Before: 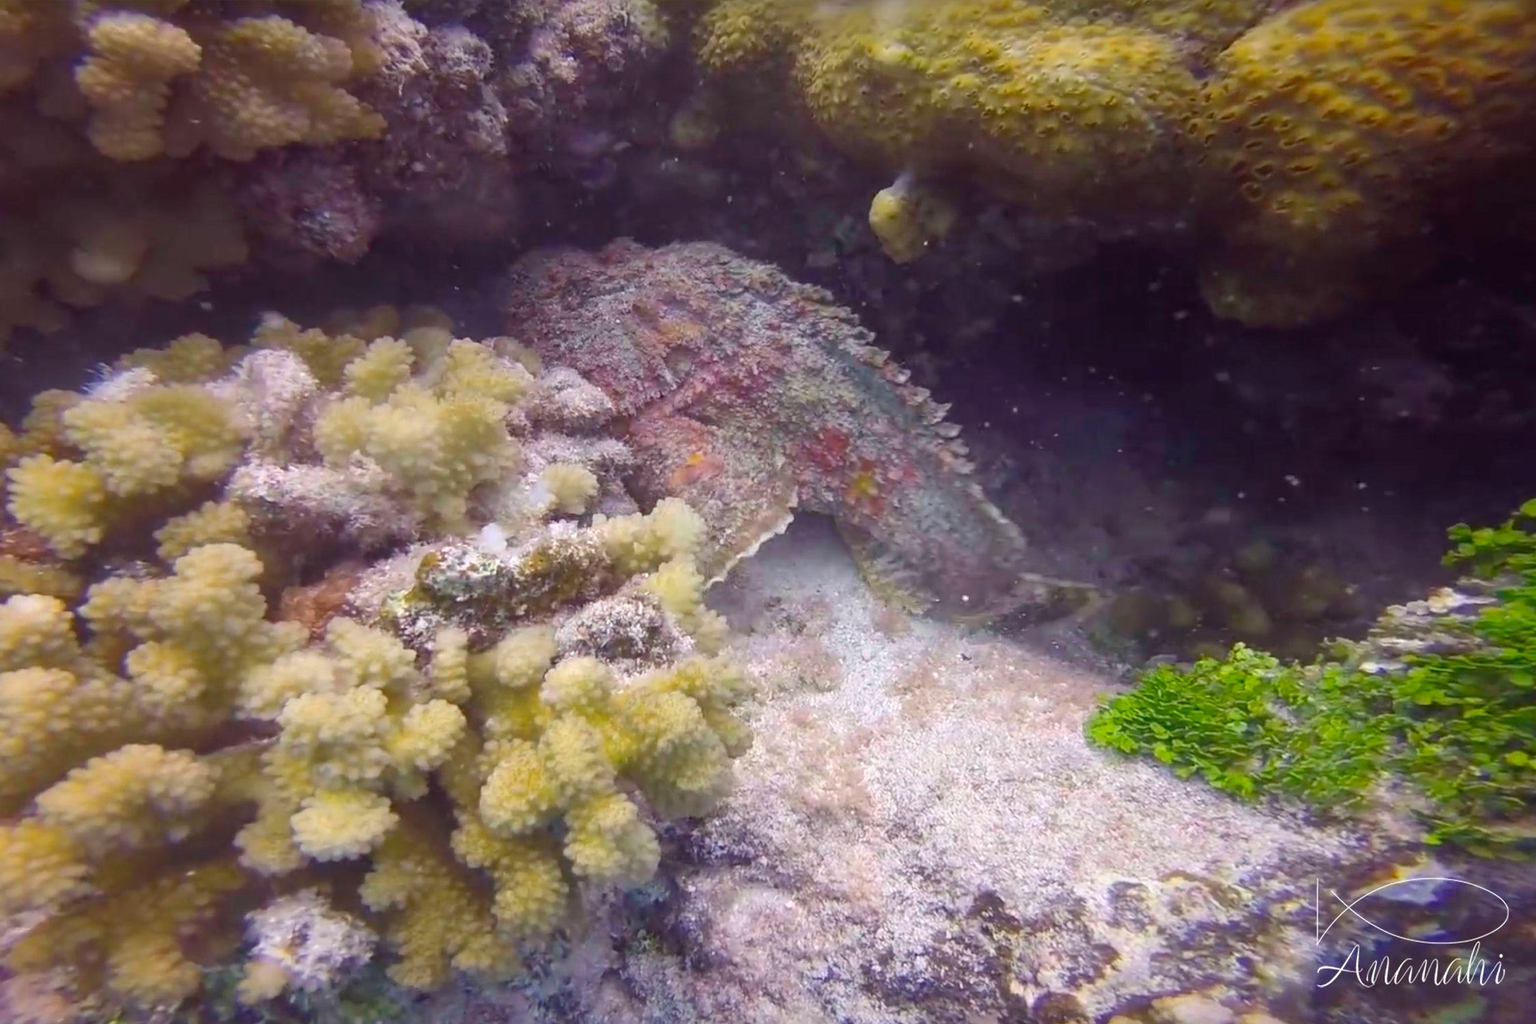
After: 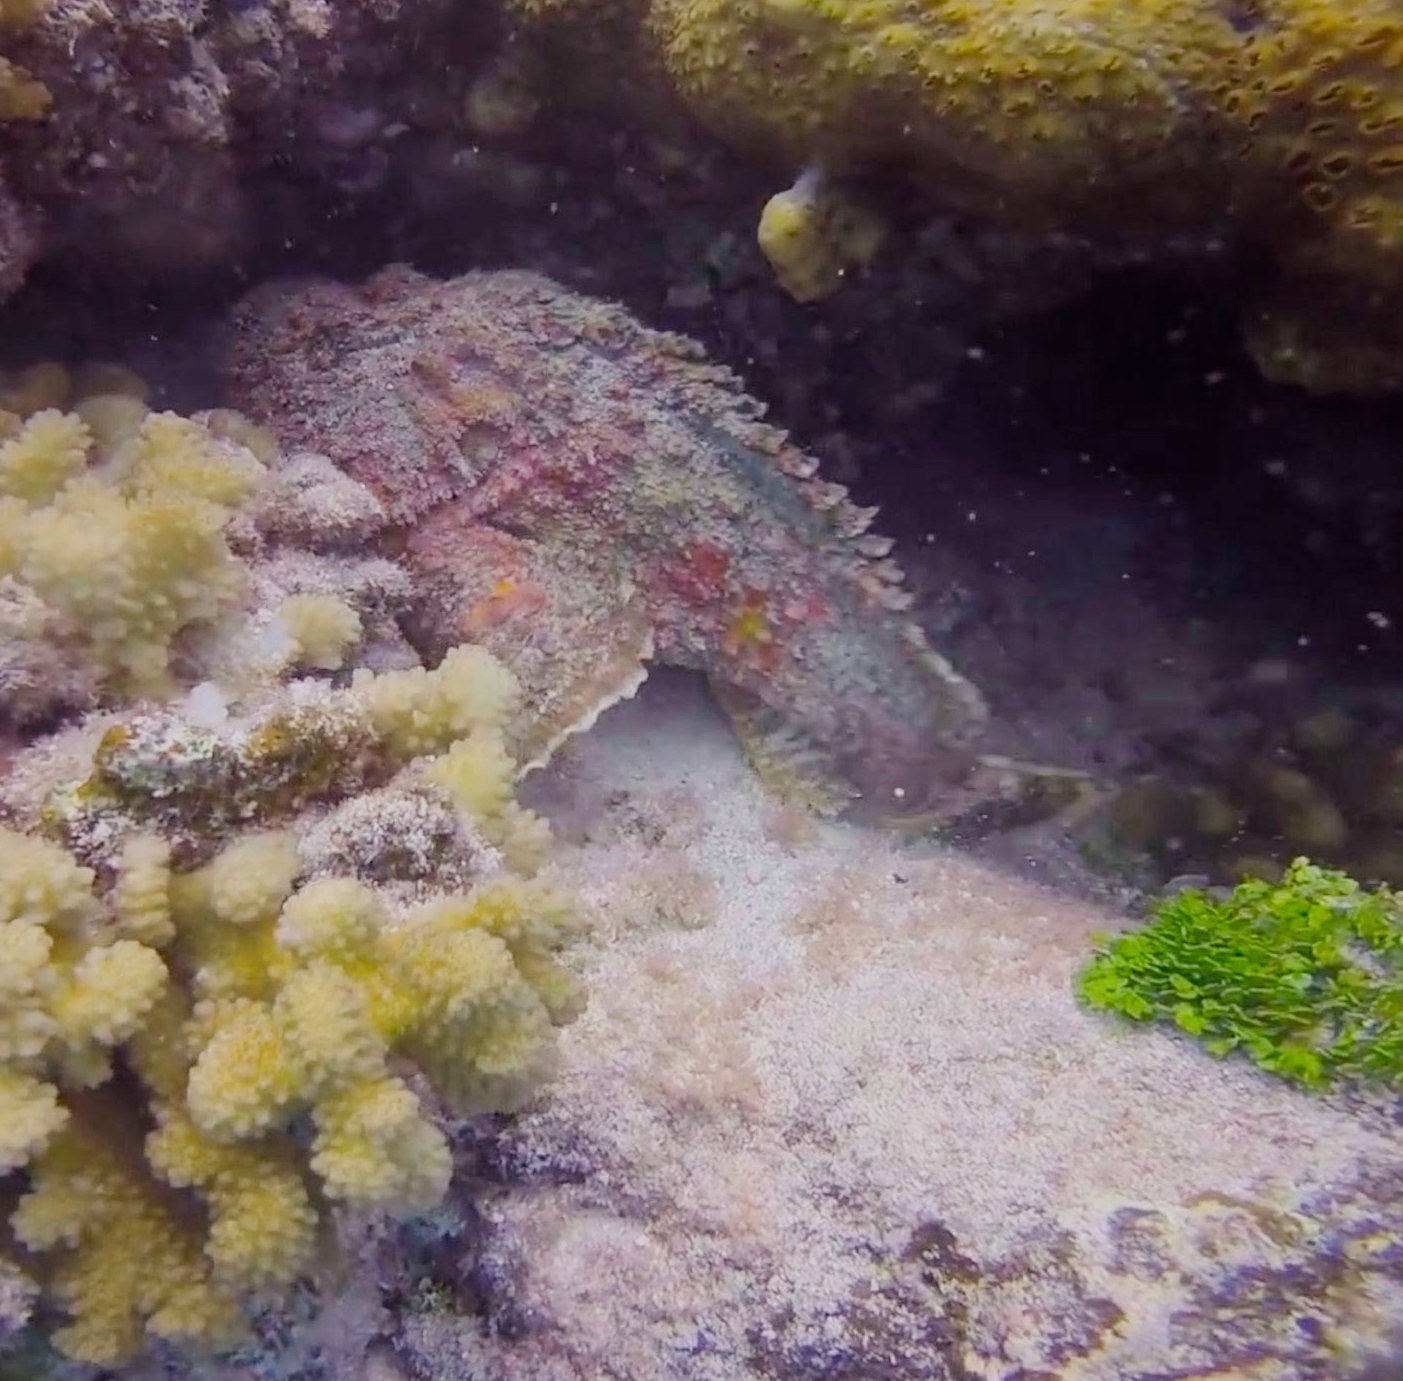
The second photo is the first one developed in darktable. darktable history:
crop and rotate: left 22.918%, top 5.629%, right 14.711%, bottom 2.247%
filmic rgb: black relative exposure -7.65 EV, white relative exposure 4.56 EV, hardness 3.61
